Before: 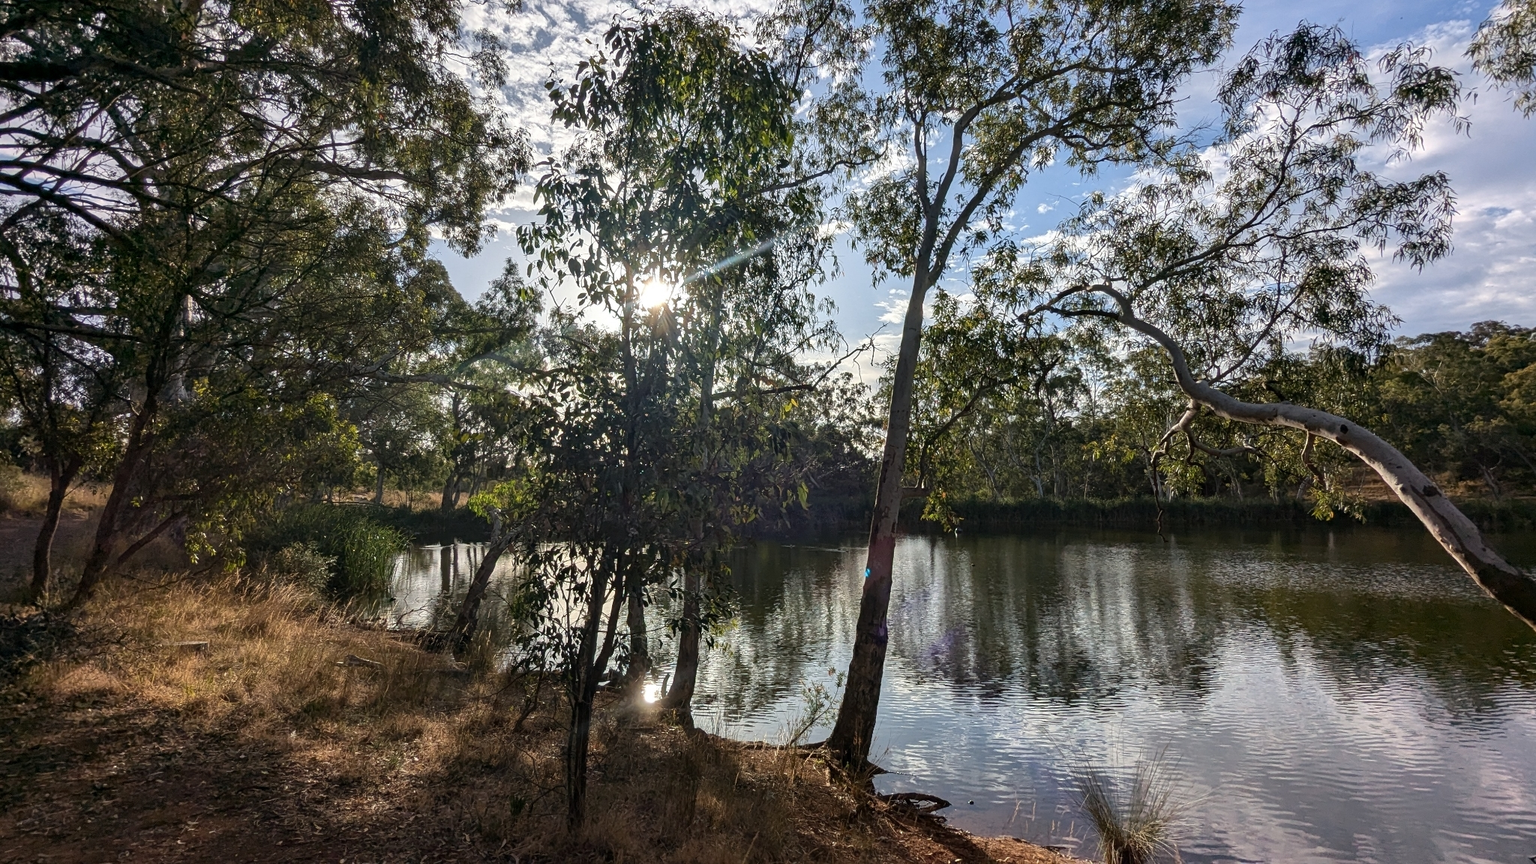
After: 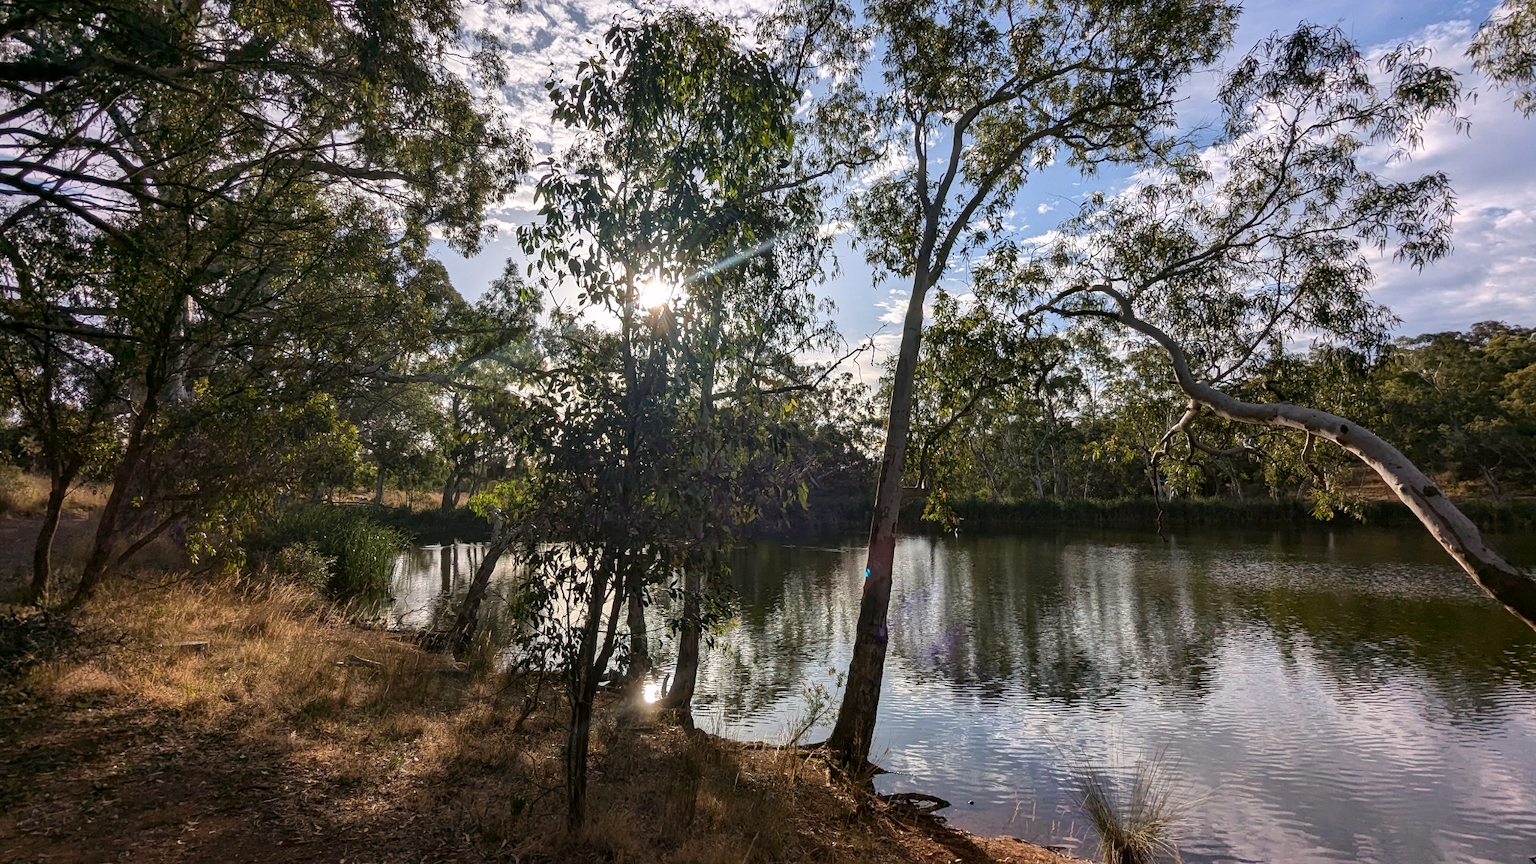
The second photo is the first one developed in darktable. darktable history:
color correction: highlights a* 3.12, highlights b* -1.55, shadows a* -0.101, shadows b* 2.52, saturation 0.98
color balance rgb: global vibrance 20%
